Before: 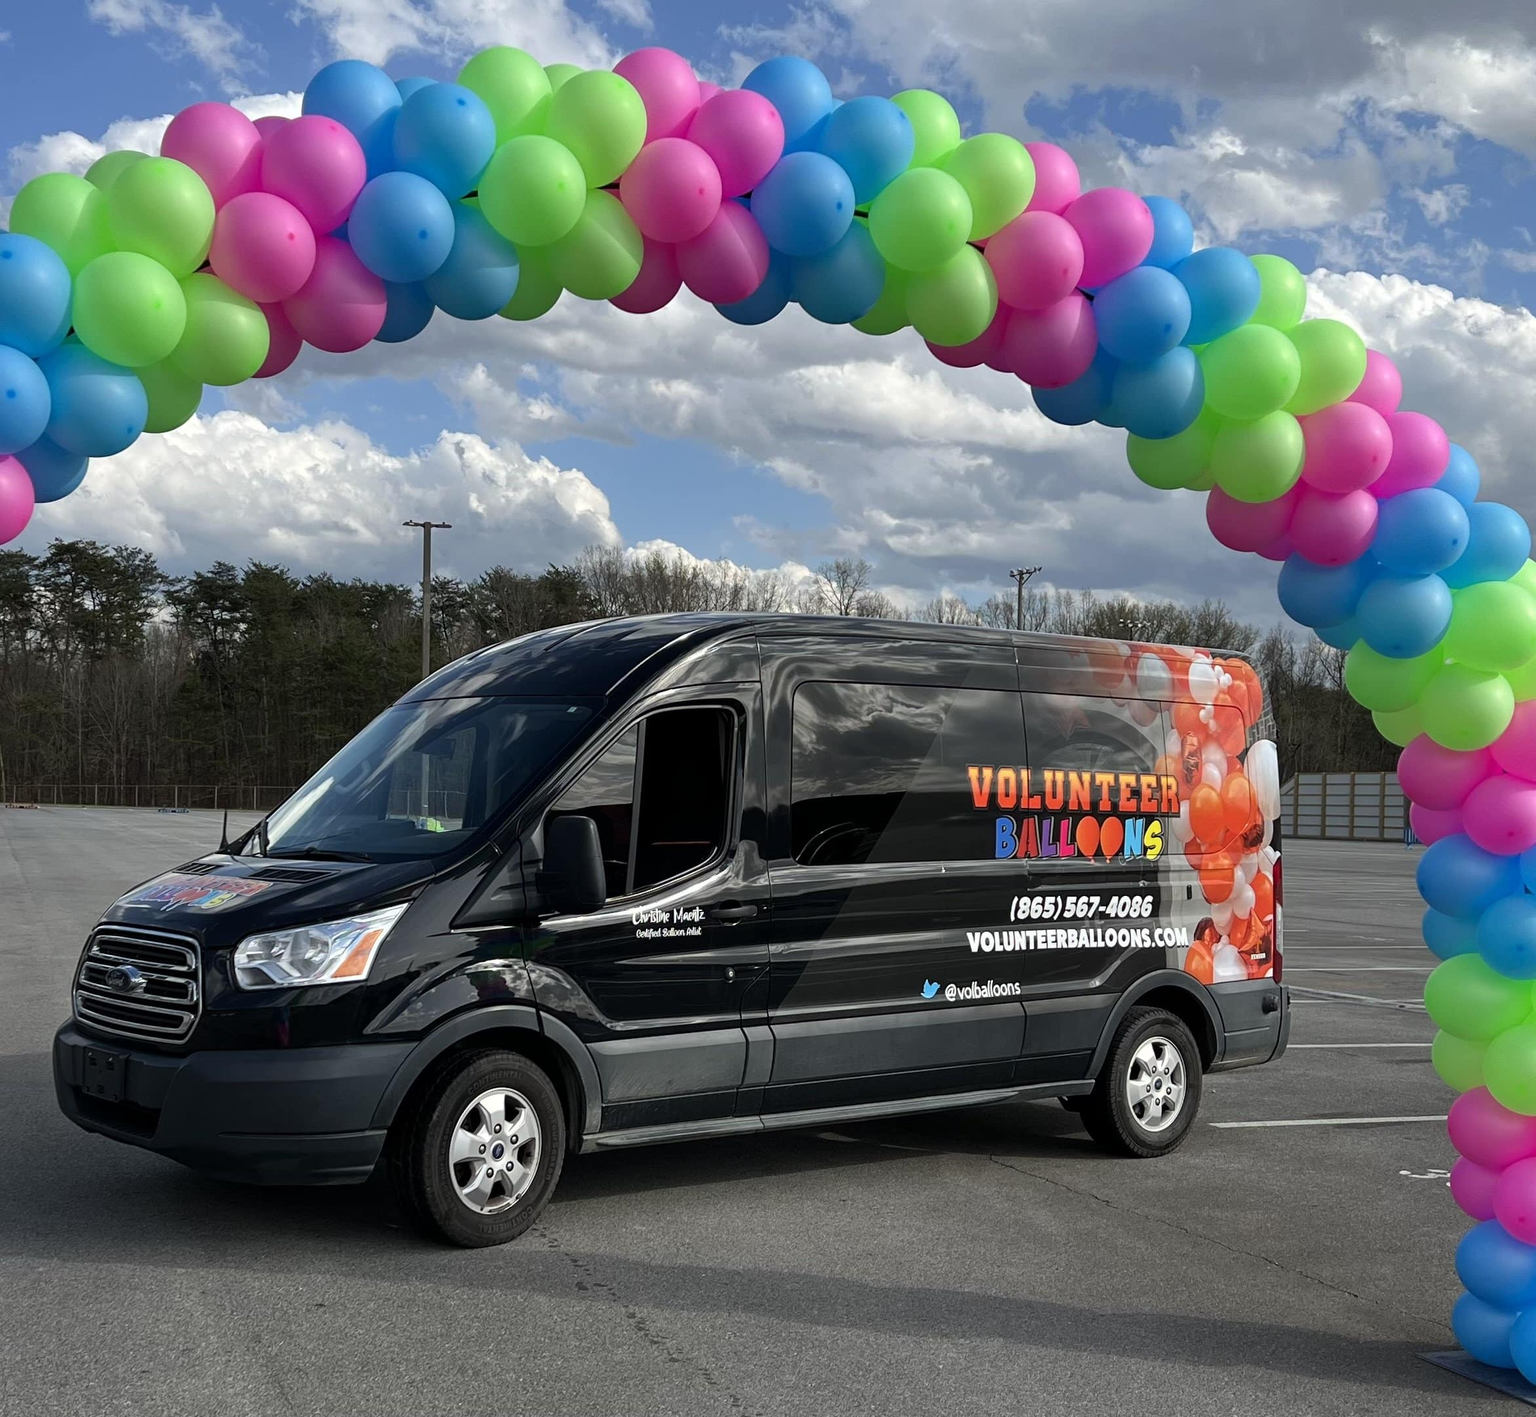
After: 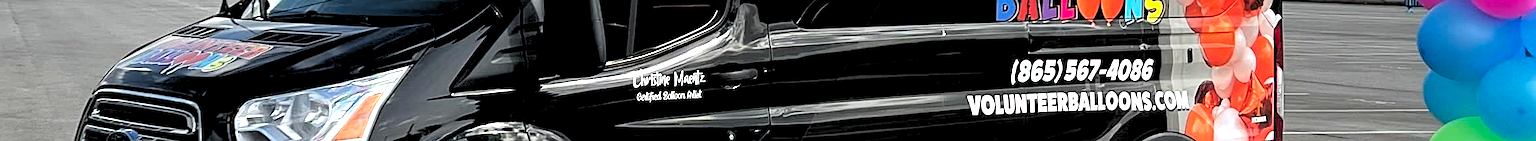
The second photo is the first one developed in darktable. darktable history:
rgb levels: levels [[0.029, 0.461, 0.922], [0, 0.5, 1], [0, 0.5, 1]]
crop and rotate: top 59.084%, bottom 30.916%
exposure: black level correction -0.002, exposure 0.54 EV, compensate highlight preservation false
sharpen: on, module defaults
color balance: input saturation 99%
